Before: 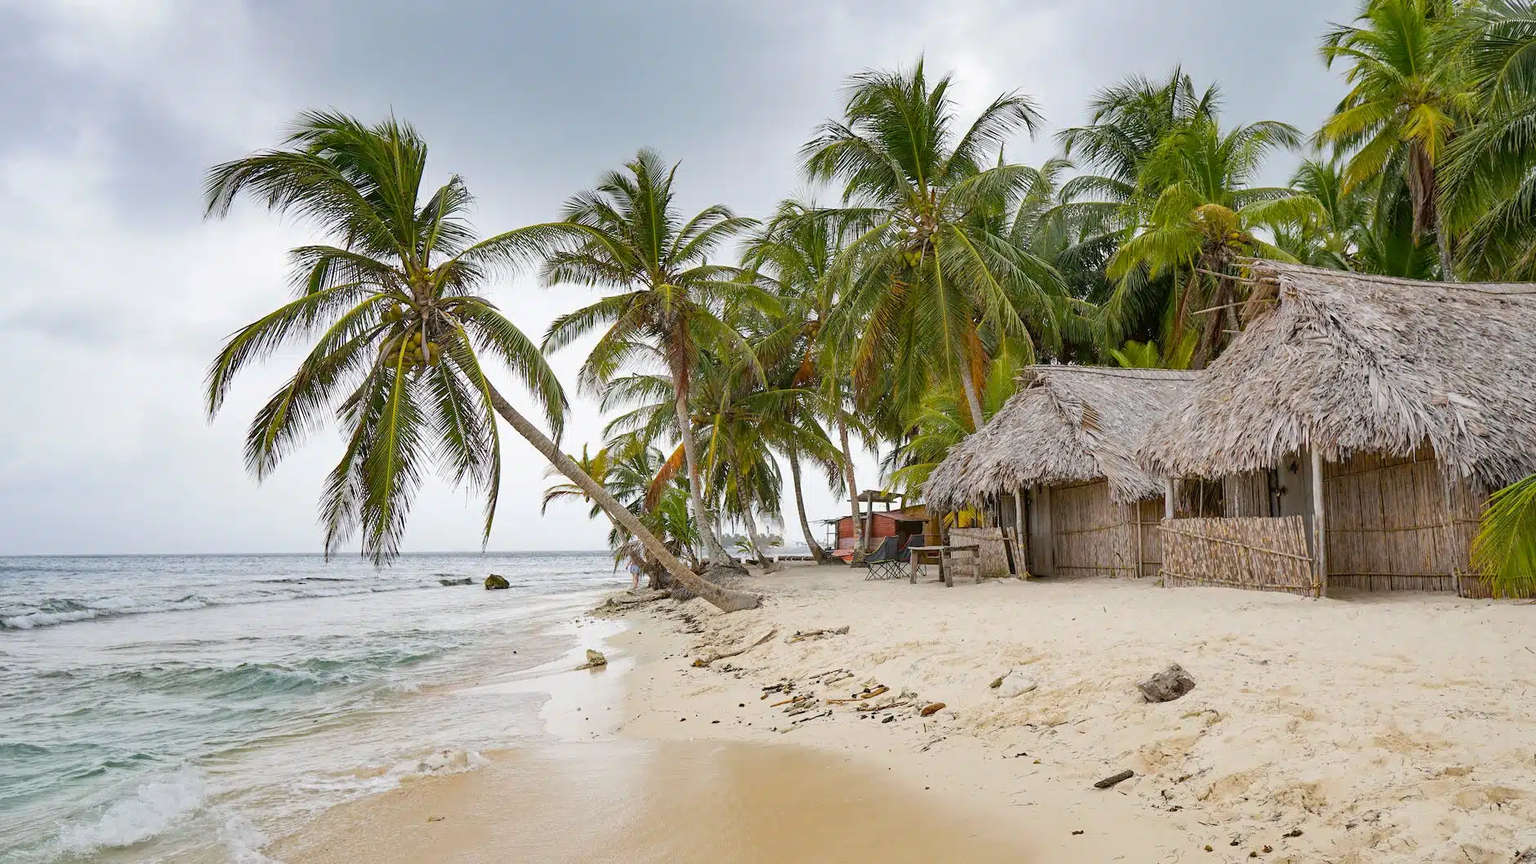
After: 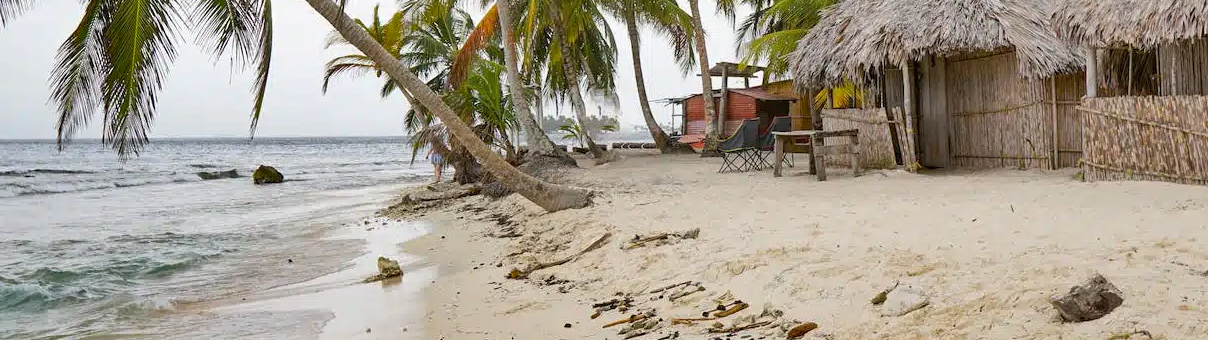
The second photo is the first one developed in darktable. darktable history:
crop: left 18.12%, top 50.913%, right 17.609%, bottom 16.895%
shadows and highlights: shadows 6.76, highlights color adjustment 73.12%, soften with gaussian
